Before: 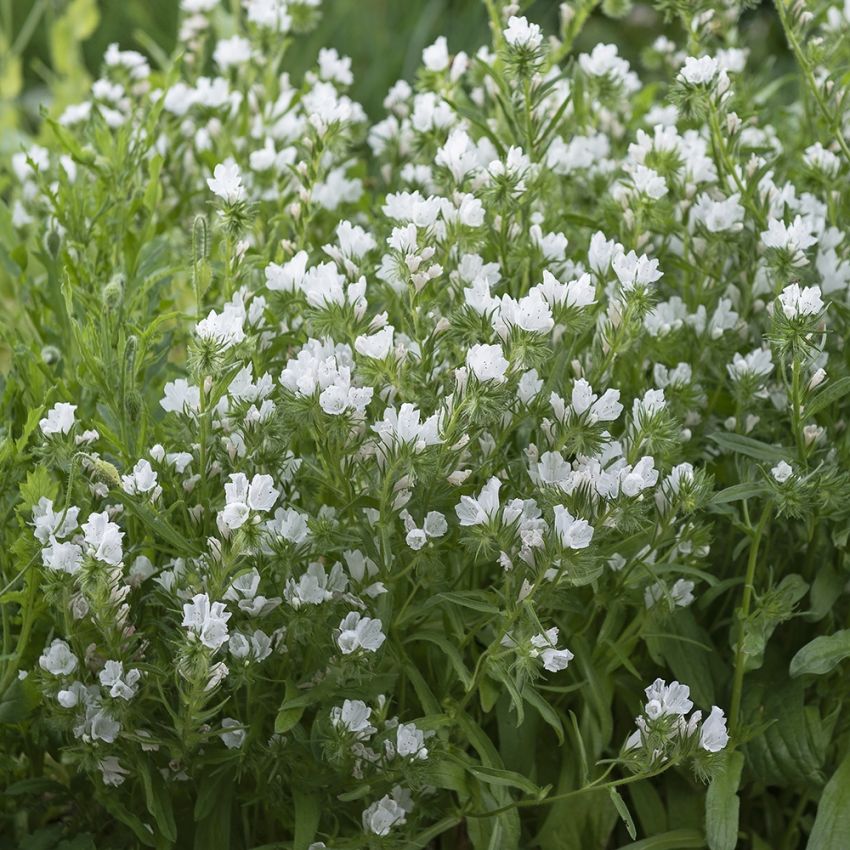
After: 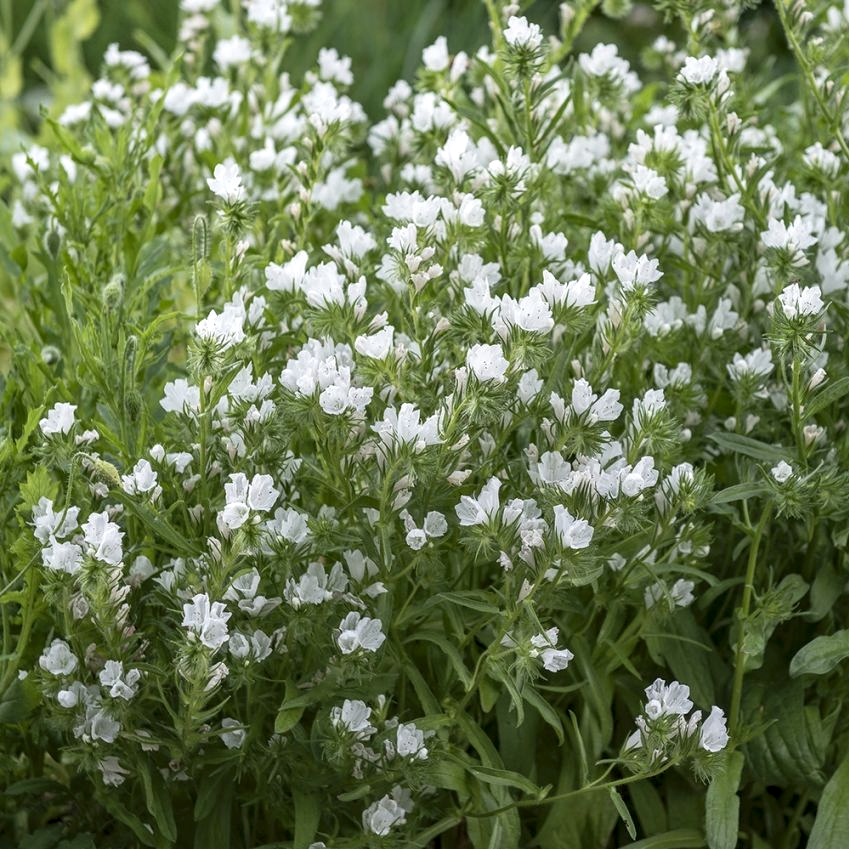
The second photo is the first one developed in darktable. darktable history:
crop: left 0.024%
local contrast: detail 130%
